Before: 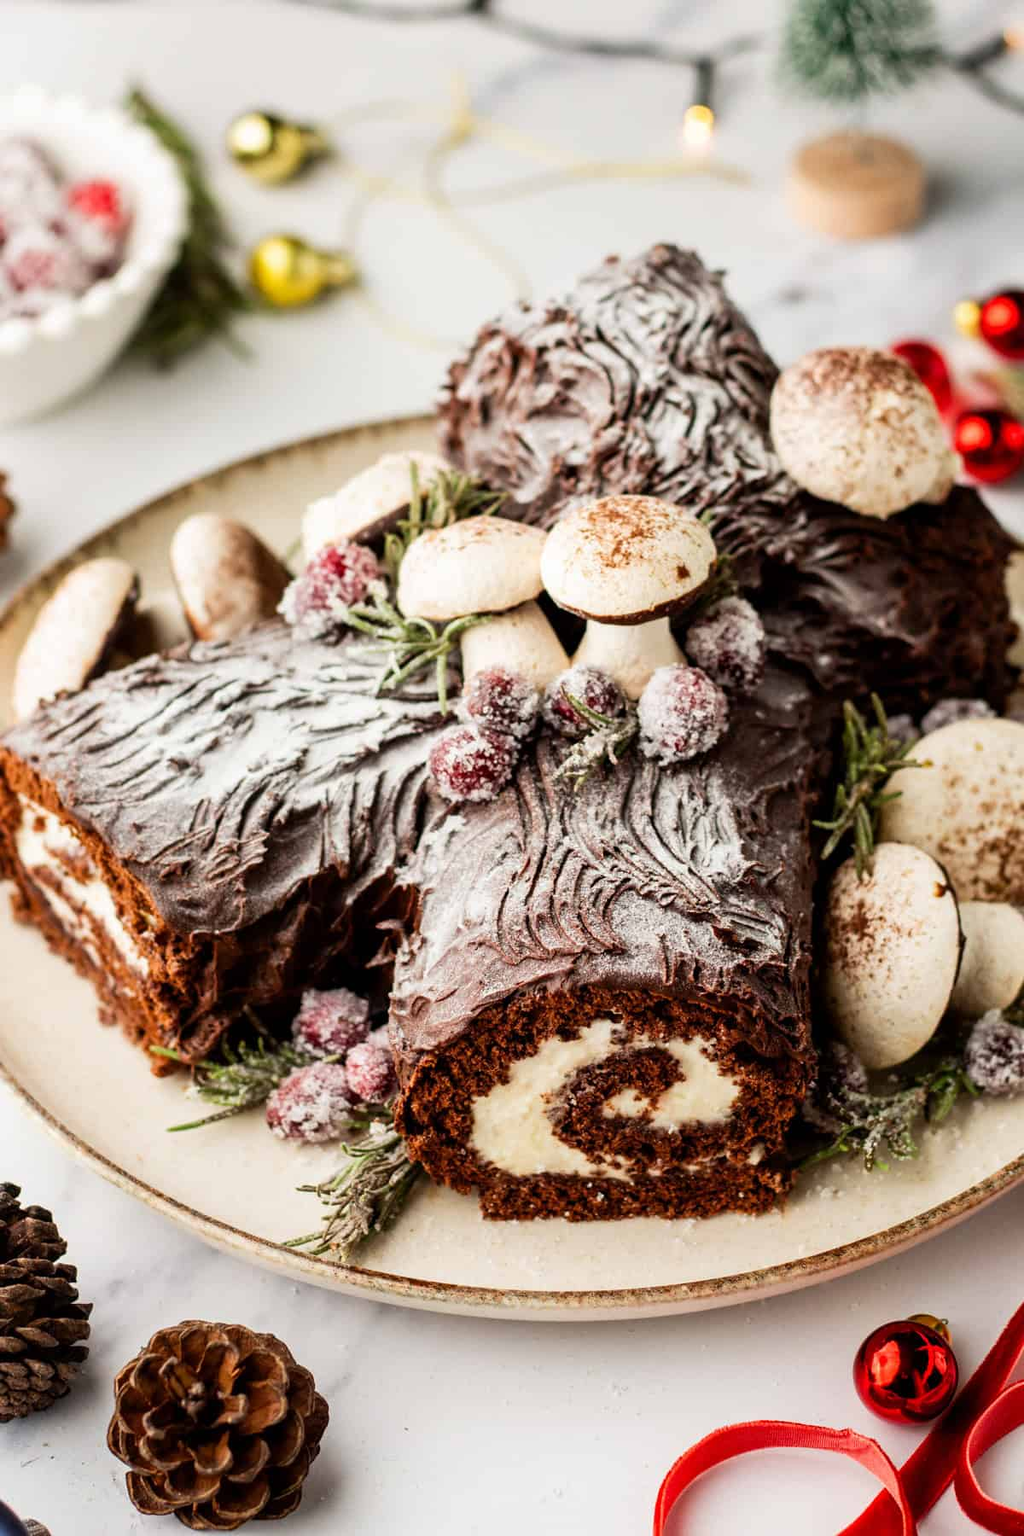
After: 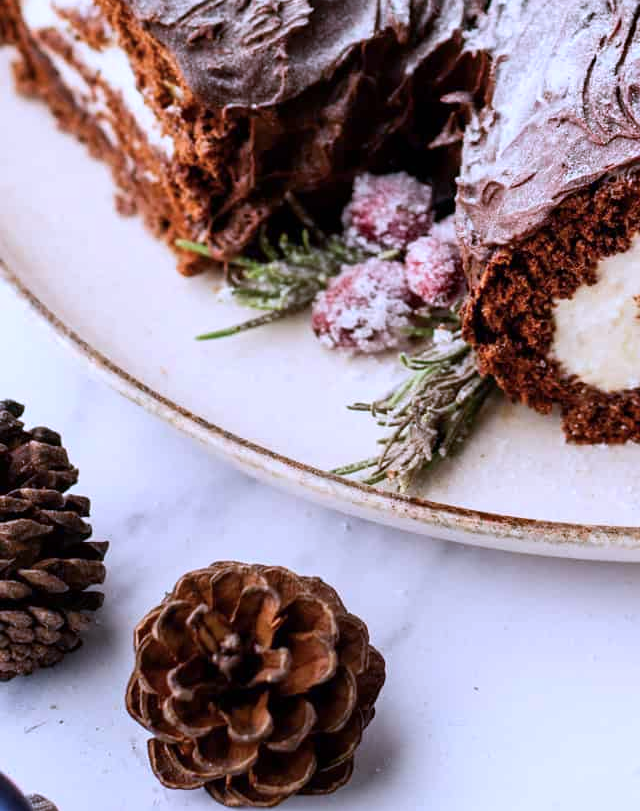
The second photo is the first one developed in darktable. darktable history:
crop and rotate: top 54.778%, right 46.61%, bottom 0.159%
color calibration: illuminant as shot in camera, x 0.379, y 0.396, temperature 4138.76 K
color balance rgb: global vibrance 0.5%
